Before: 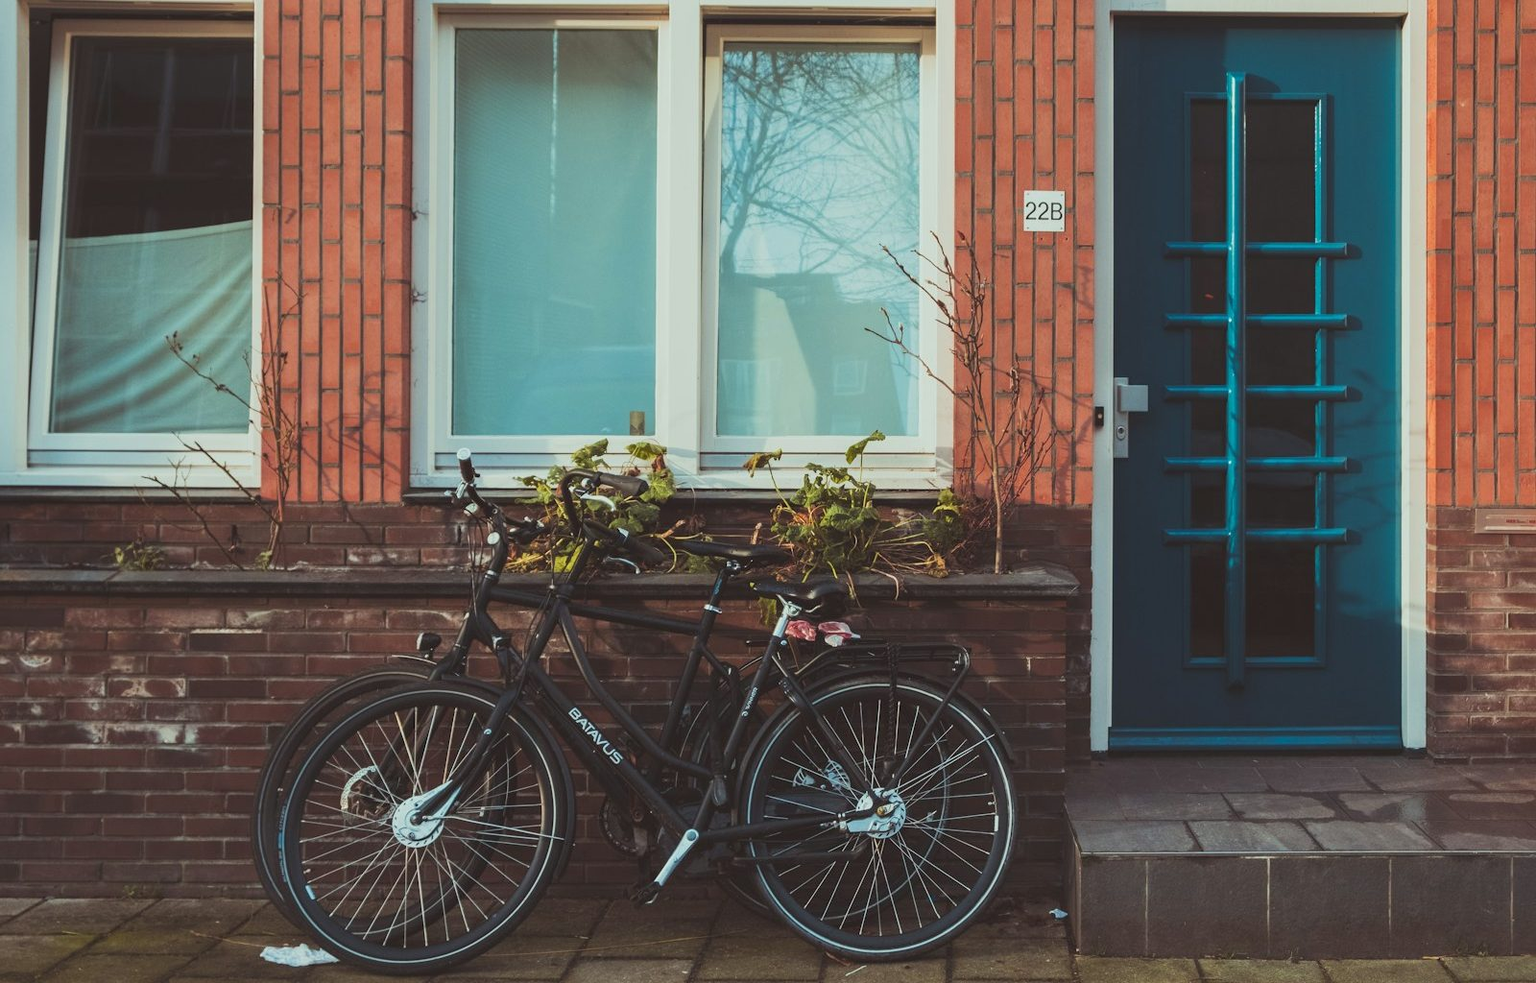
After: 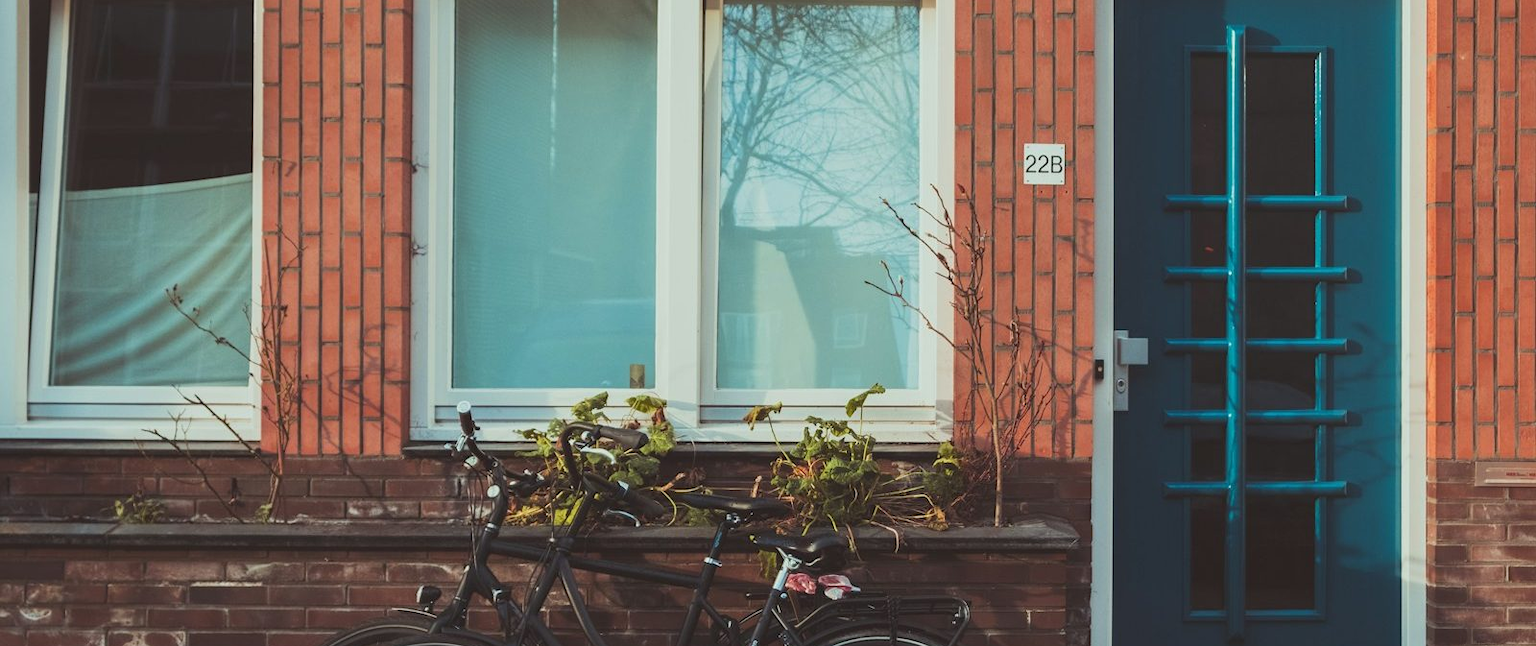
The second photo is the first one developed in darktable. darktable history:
crop and rotate: top 4.841%, bottom 29.411%
